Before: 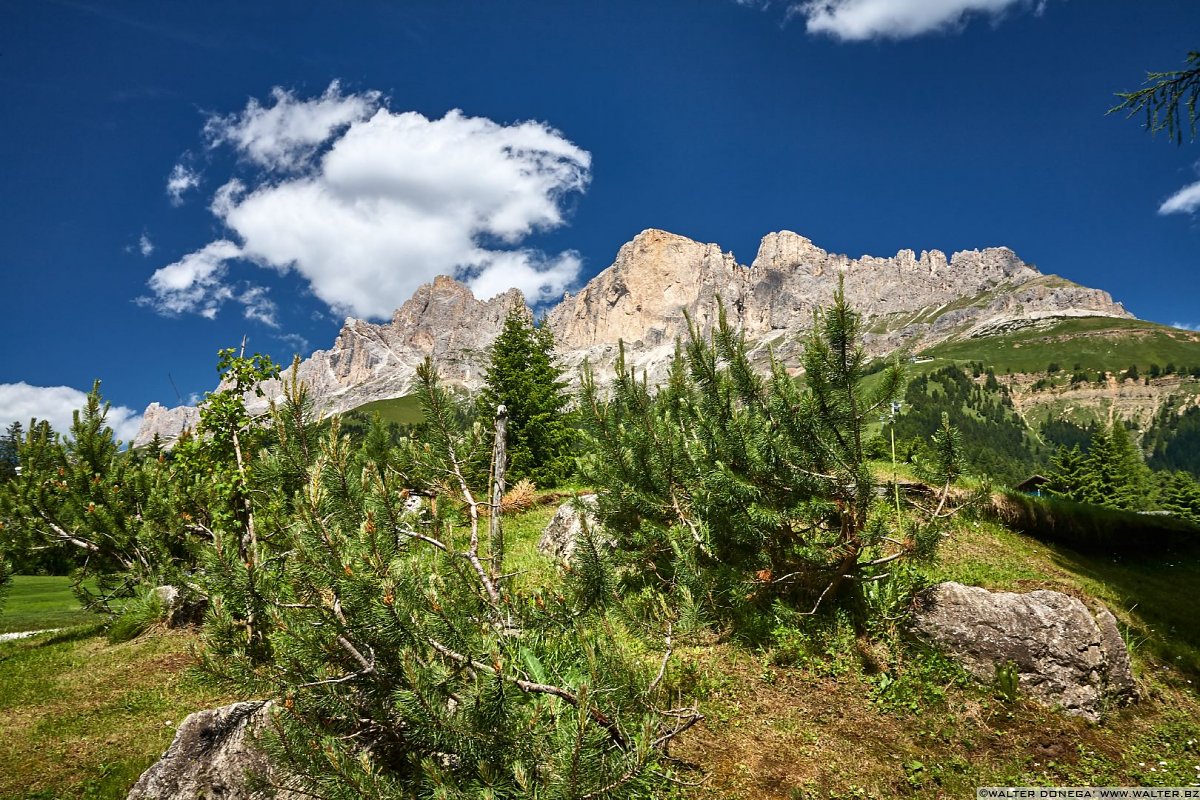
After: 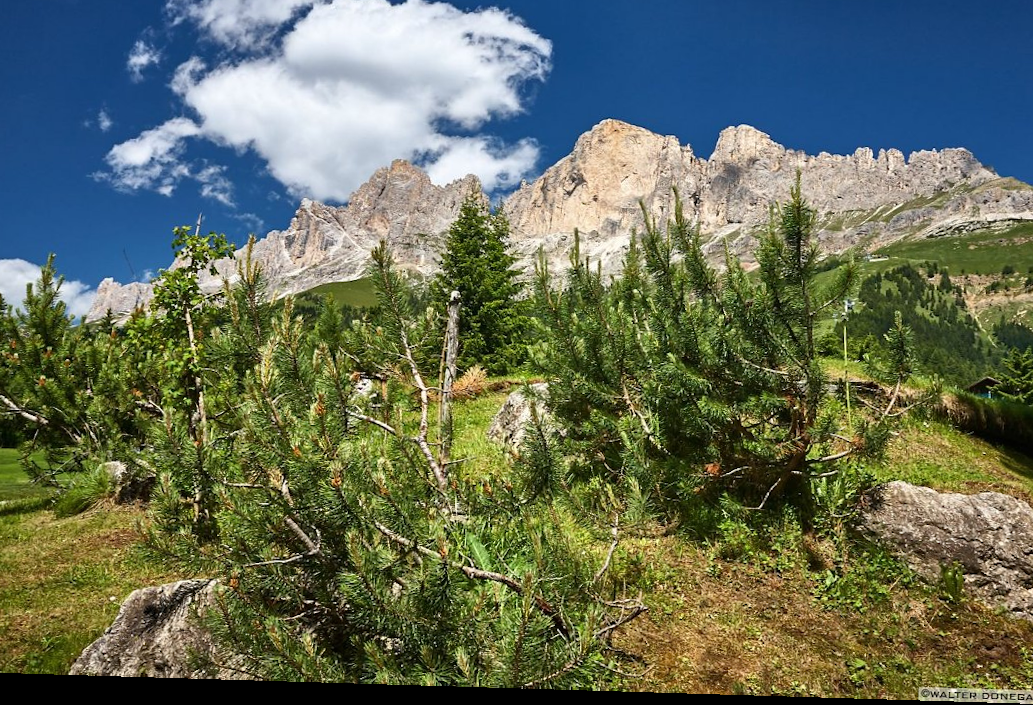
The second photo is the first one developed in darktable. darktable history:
crop and rotate: left 4.842%, top 15.51%, right 10.668%
rotate and perspective: rotation 1.72°, automatic cropping off
